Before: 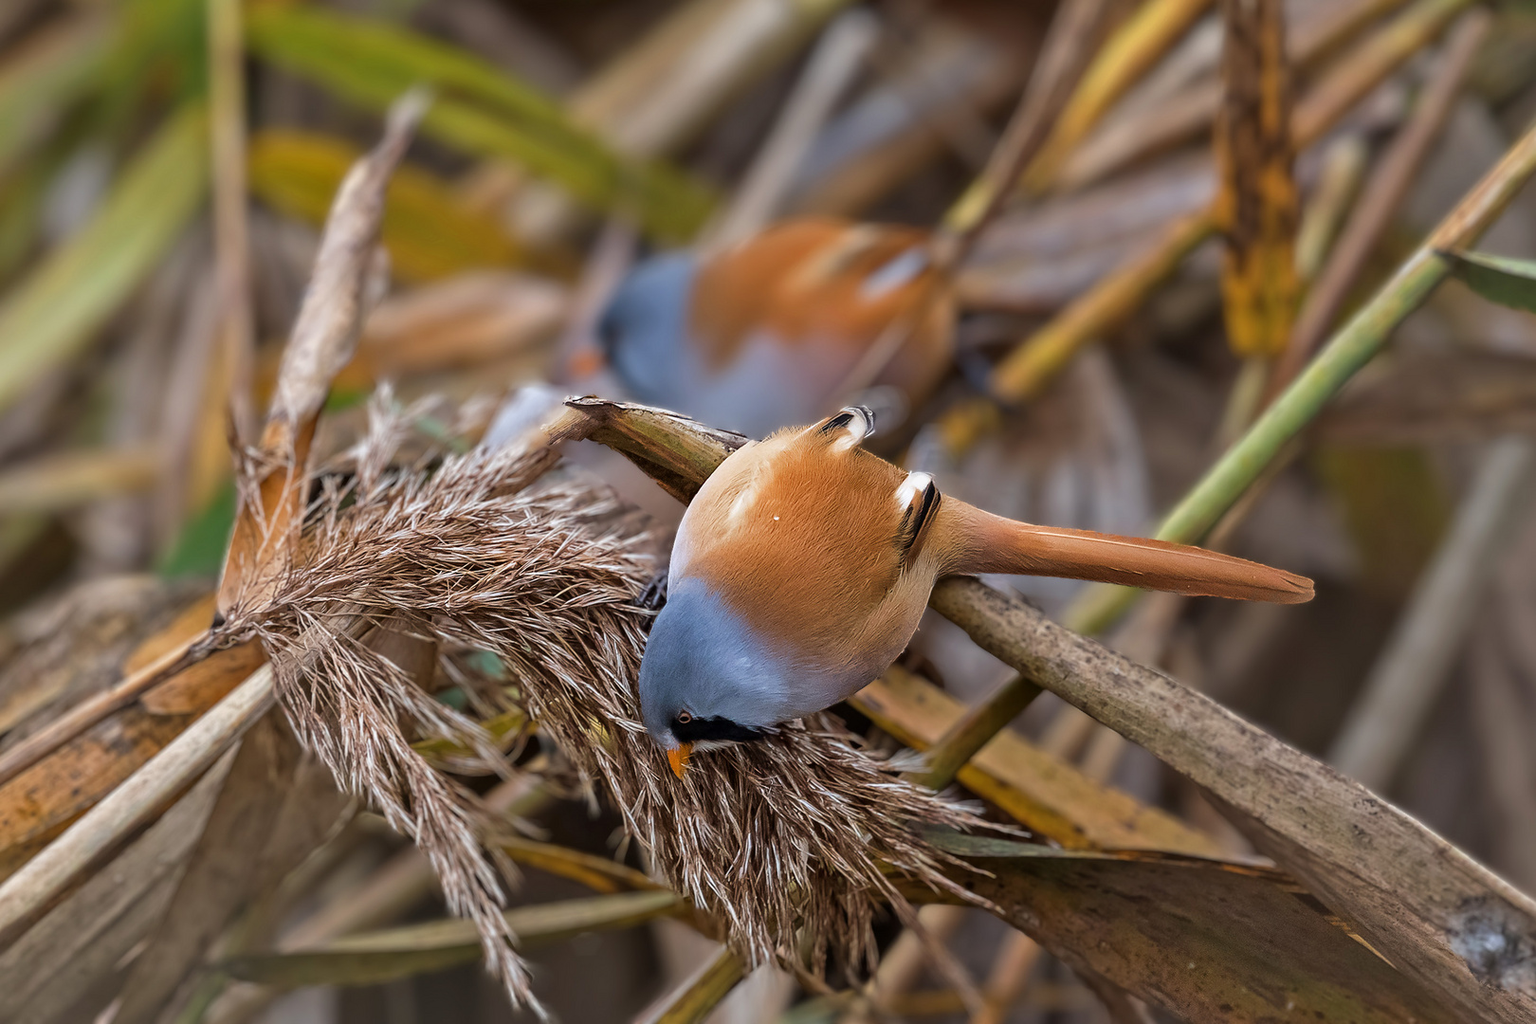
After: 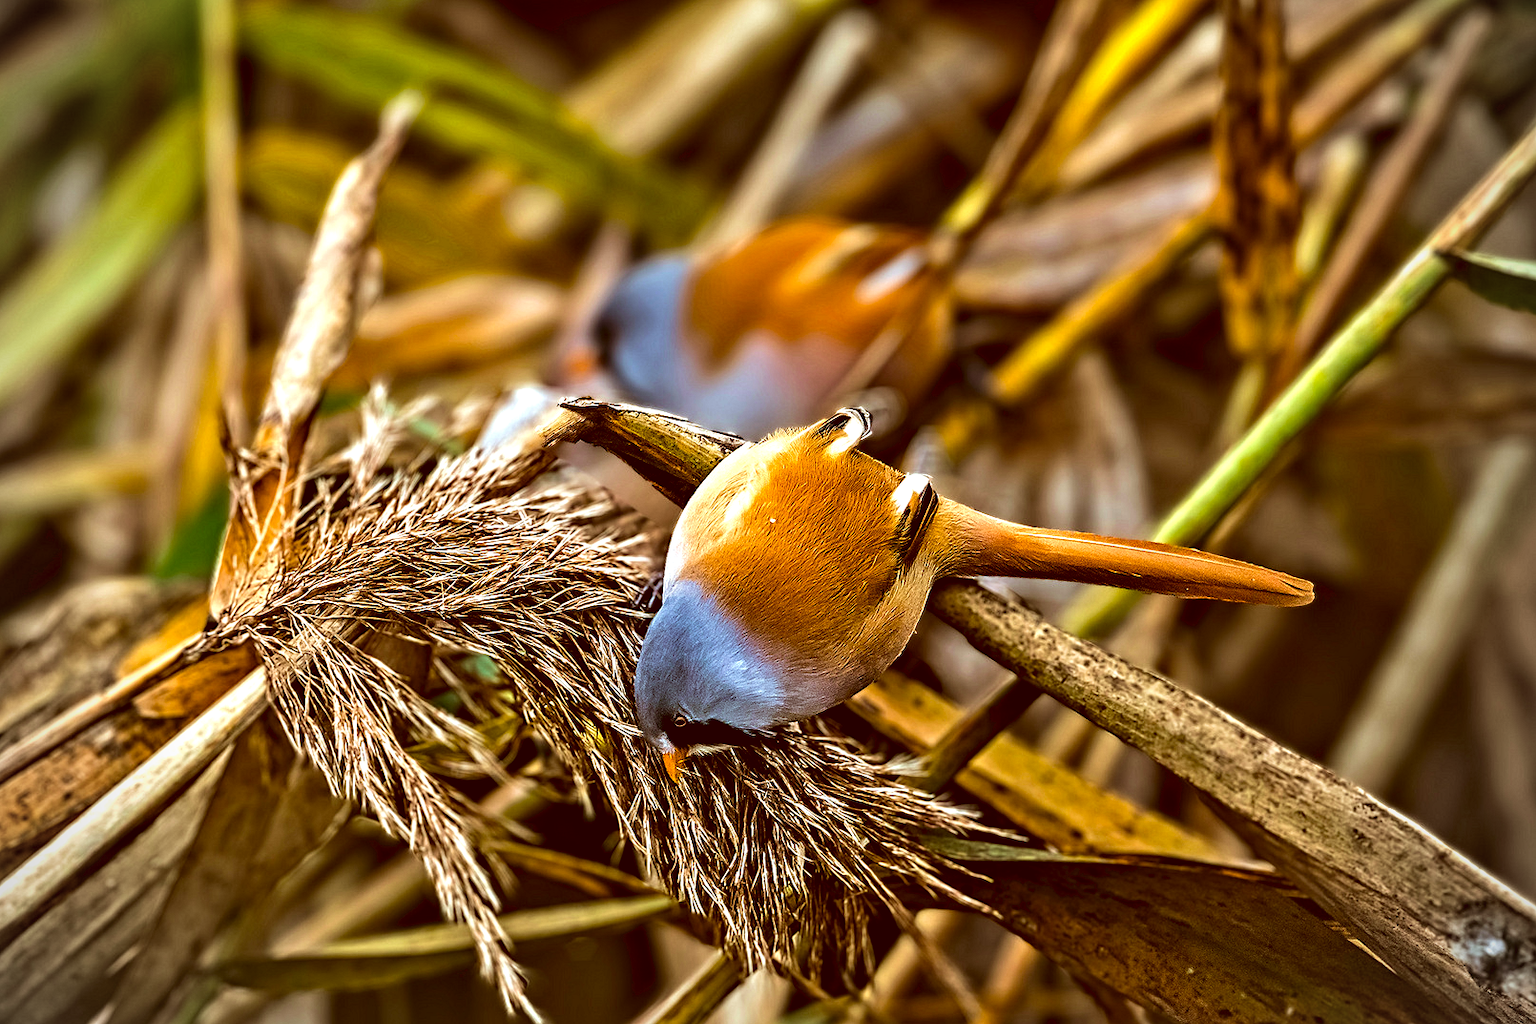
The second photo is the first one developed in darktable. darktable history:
crop and rotate: left 0.614%, top 0.179%, bottom 0.309%
velvia: strength 30%
contrast equalizer: octaves 7, y [[0.5, 0.542, 0.583, 0.625, 0.667, 0.708], [0.5 ×6], [0.5 ×6], [0 ×6], [0 ×6]]
tone equalizer: -8 EV -0.75 EV, -7 EV -0.7 EV, -6 EV -0.6 EV, -5 EV -0.4 EV, -3 EV 0.4 EV, -2 EV 0.6 EV, -1 EV 0.7 EV, +0 EV 0.75 EV, edges refinement/feathering 500, mask exposure compensation -1.57 EV, preserve details no
color correction: highlights a* -5.94, highlights b* 9.48, shadows a* 10.12, shadows b* 23.94
color balance rgb: linear chroma grading › global chroma 15%, perceptual saturation grading › global saturation 30%
vignetting: on, module defaults
